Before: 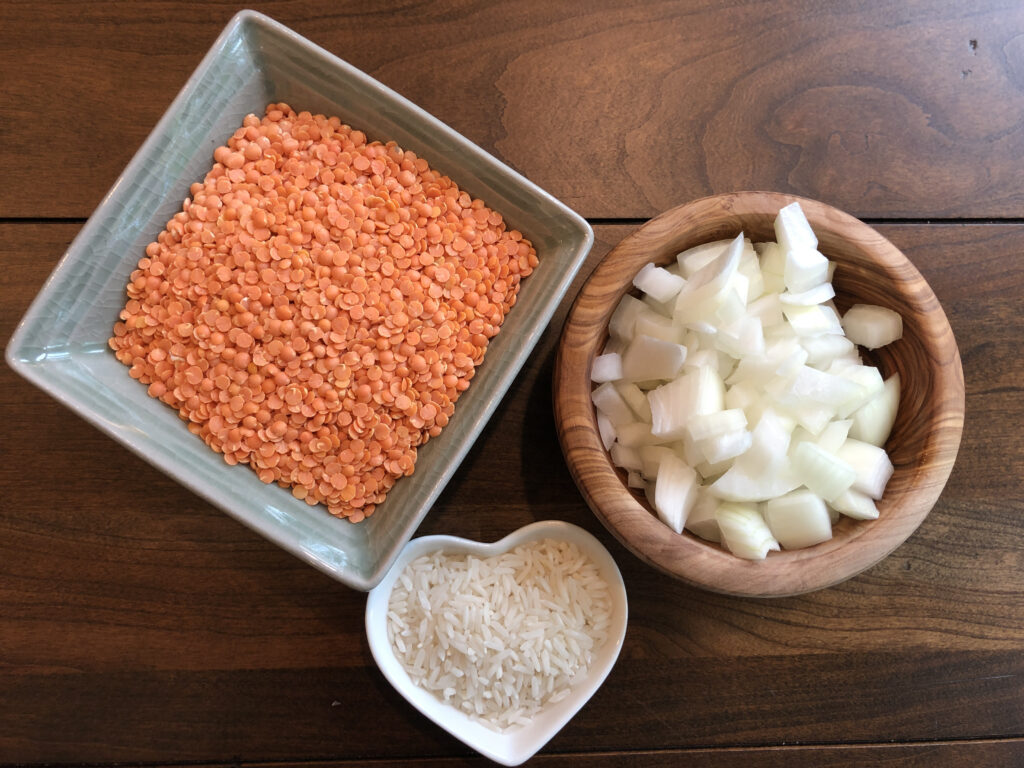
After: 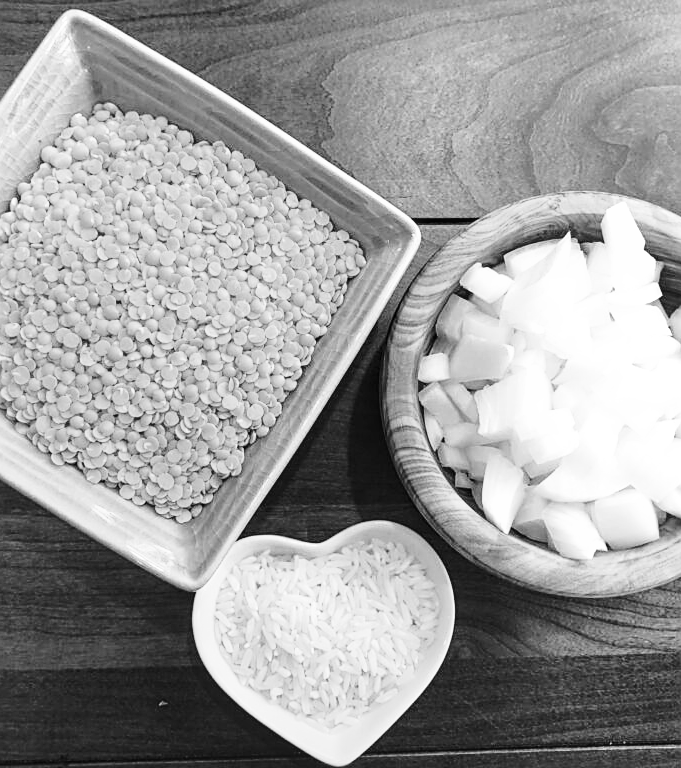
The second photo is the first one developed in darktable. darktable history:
exposure: black level correction 0.001, exposure 0.5 EV, compensate exposure bias true, compensate highlight preservation false
crop: left 16.899%, right 16.556%
sharpen: radius 1.967
local contrast: on, module defaults
base curve: curves: ch0 [(0, 0) (0.028, 0.03) (0.121, 0.232) (0.46, 0.748) (0.859, 0.968) (1, 1)]
velvia: on, module defaults
monochrome: on, module defaults
